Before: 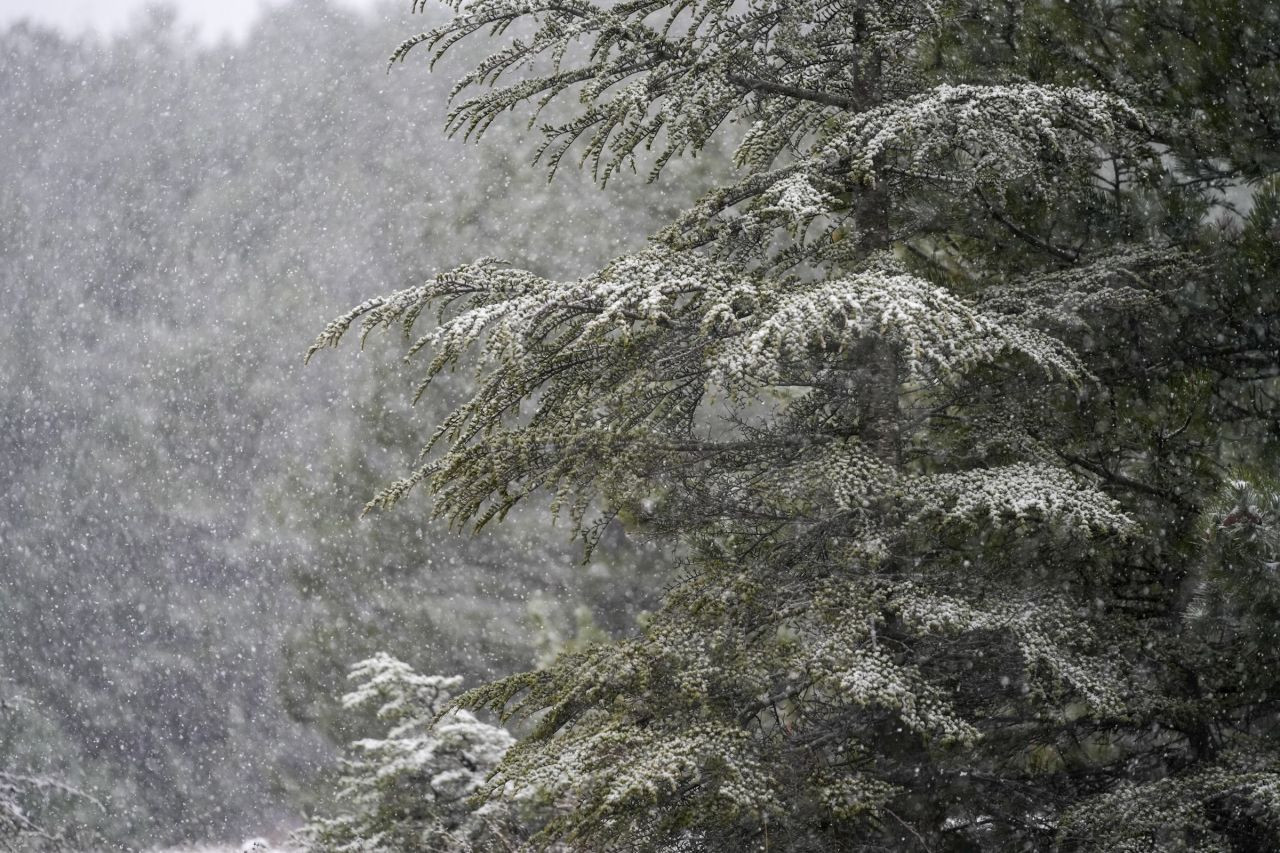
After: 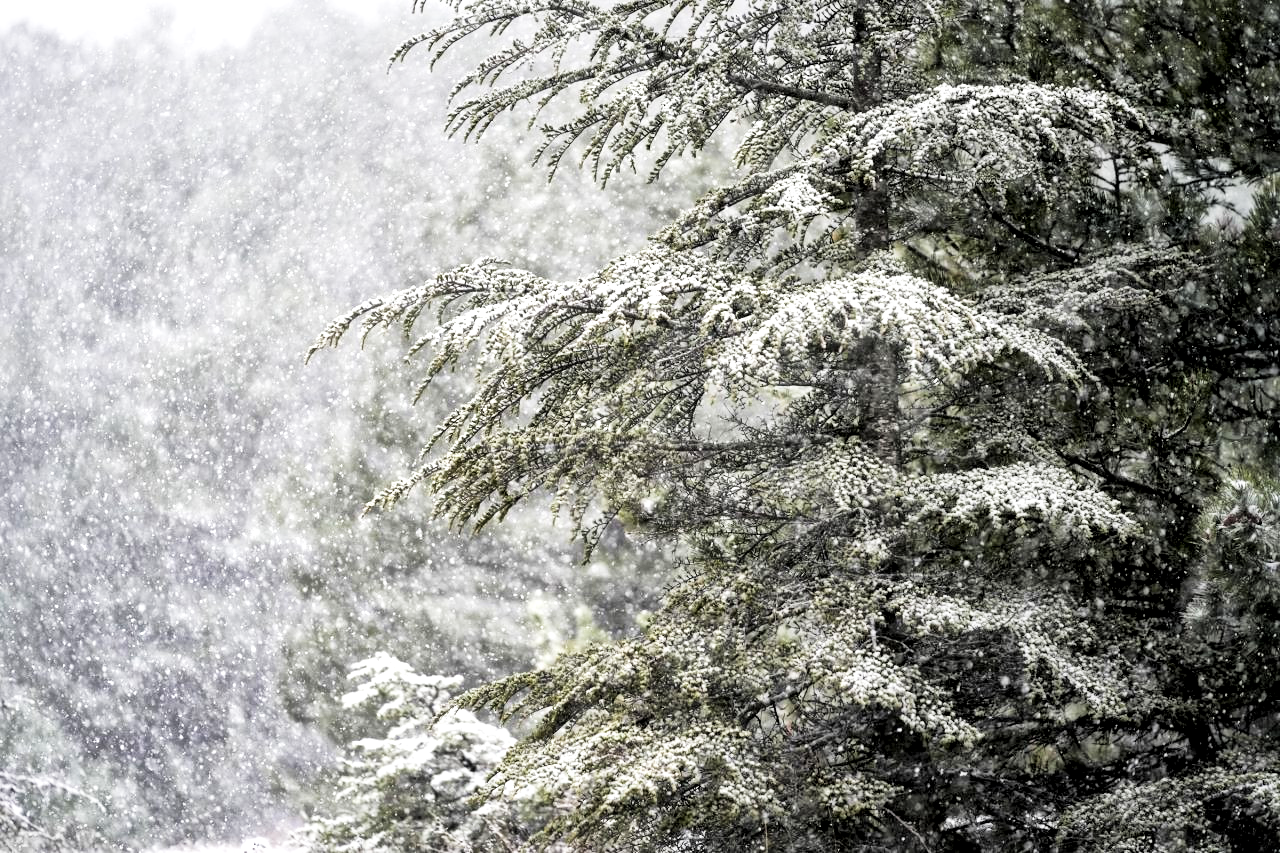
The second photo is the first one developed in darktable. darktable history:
exposure: black level correction -0.002, exposure 1.115 EV, compensate highlight preservation false
local contrast: mode bilateral grid, contrast 20, coarseness 50, detail 171%, midtone range 0.2
filmic rgb: black relative exposure -5 EV, white relative exposure 3.5 EV, hardness 3.19, contrast 1.4, highlights saturation mix -50%
